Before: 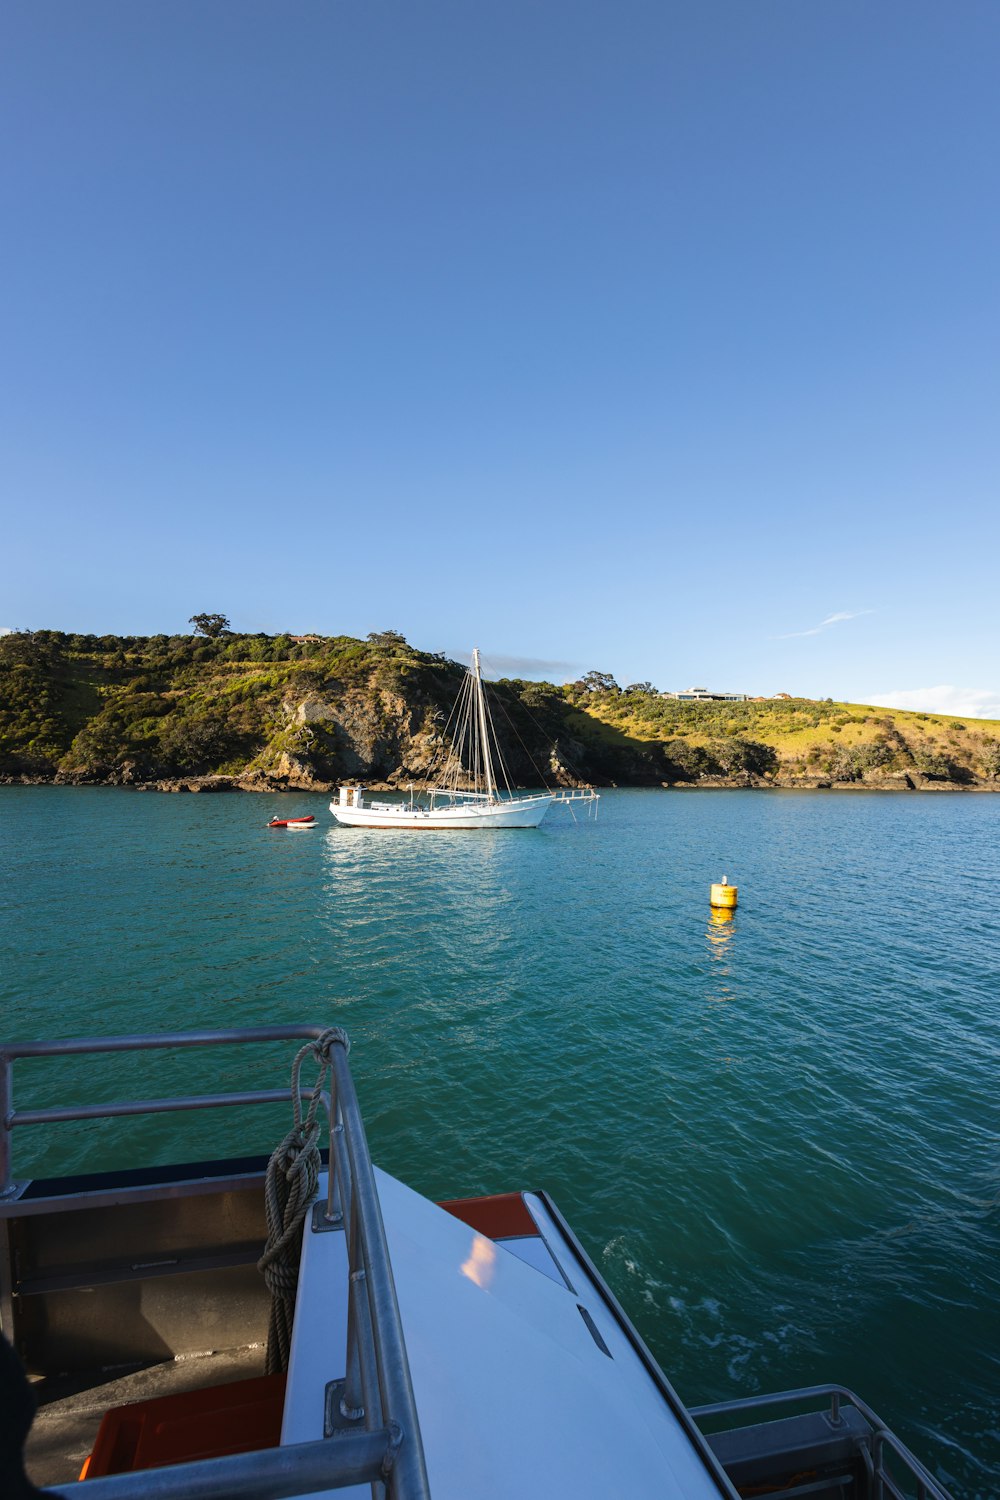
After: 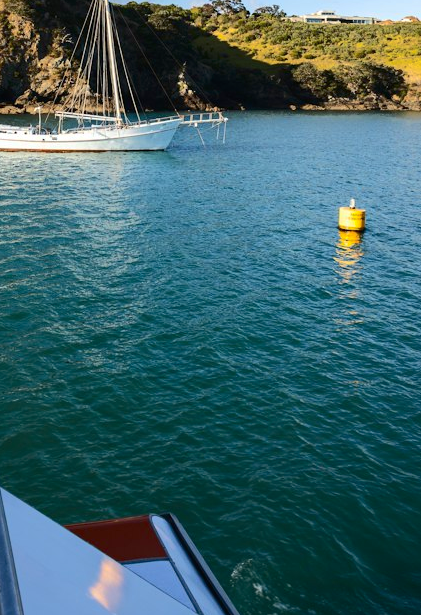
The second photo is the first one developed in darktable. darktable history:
shadows and highlights: shadows 40, highlights -60
contrast brightness saturation: contrast 0.28
crop: left 37.221%, top 45.169%, right 20.63%, bottom 13.777%
